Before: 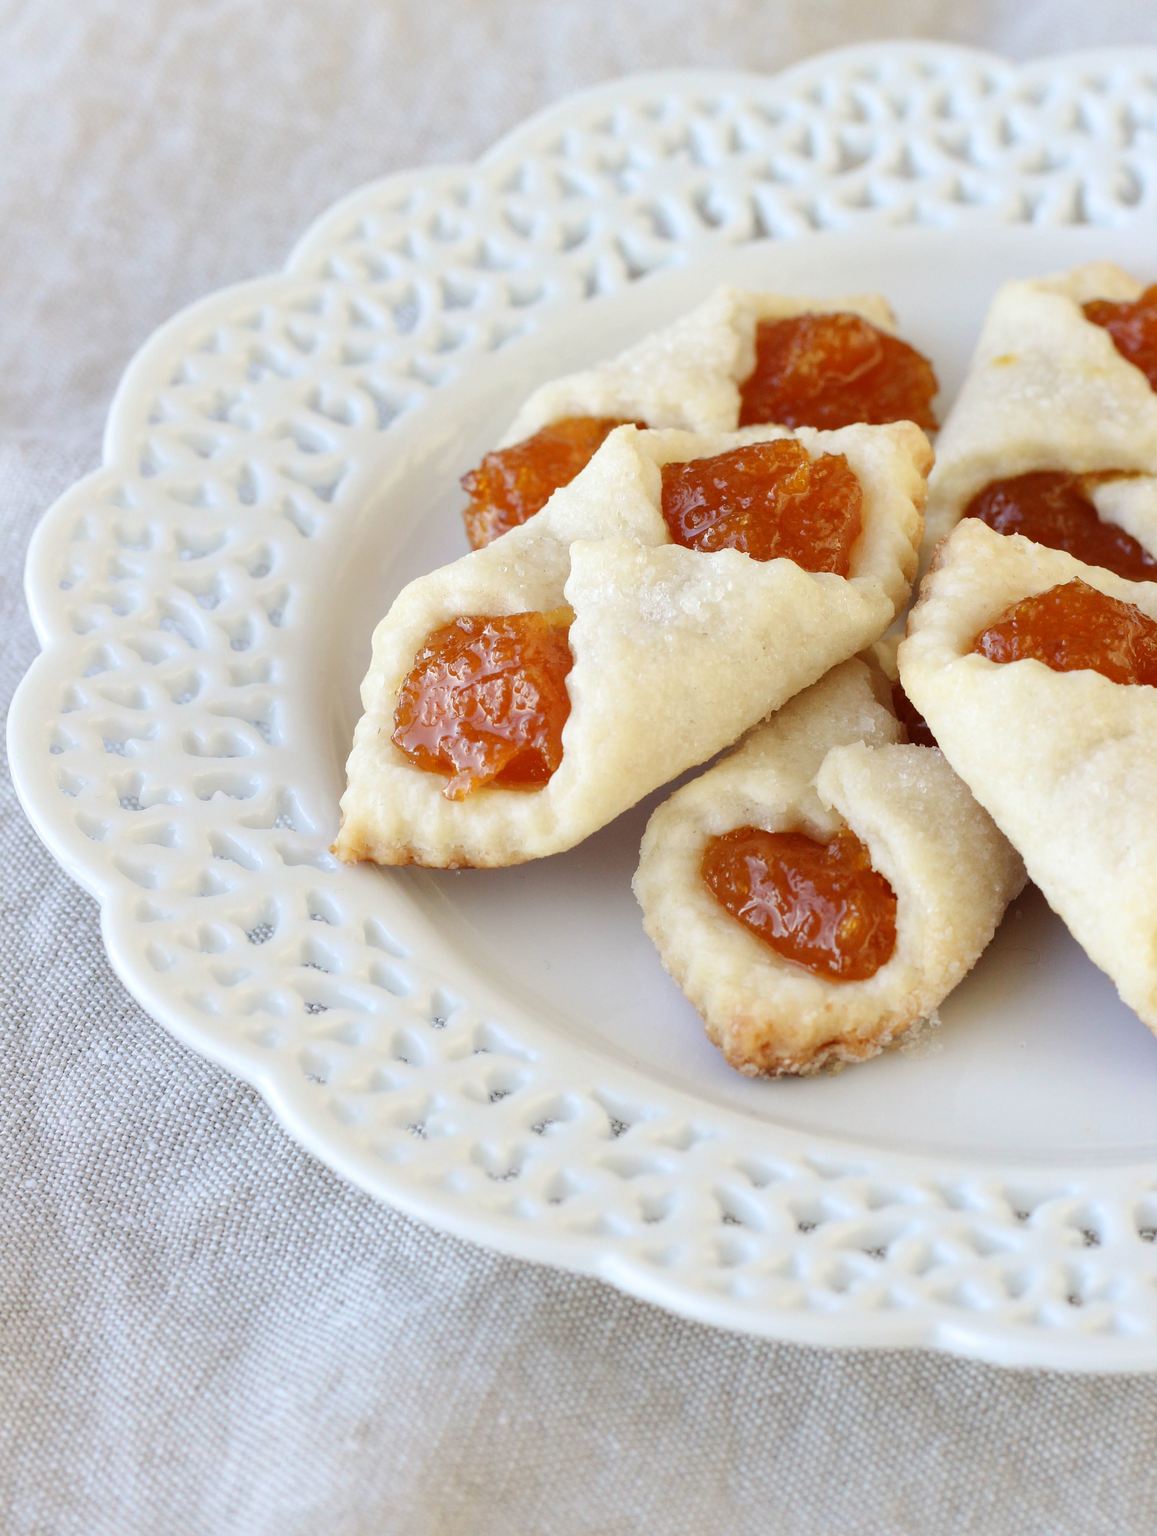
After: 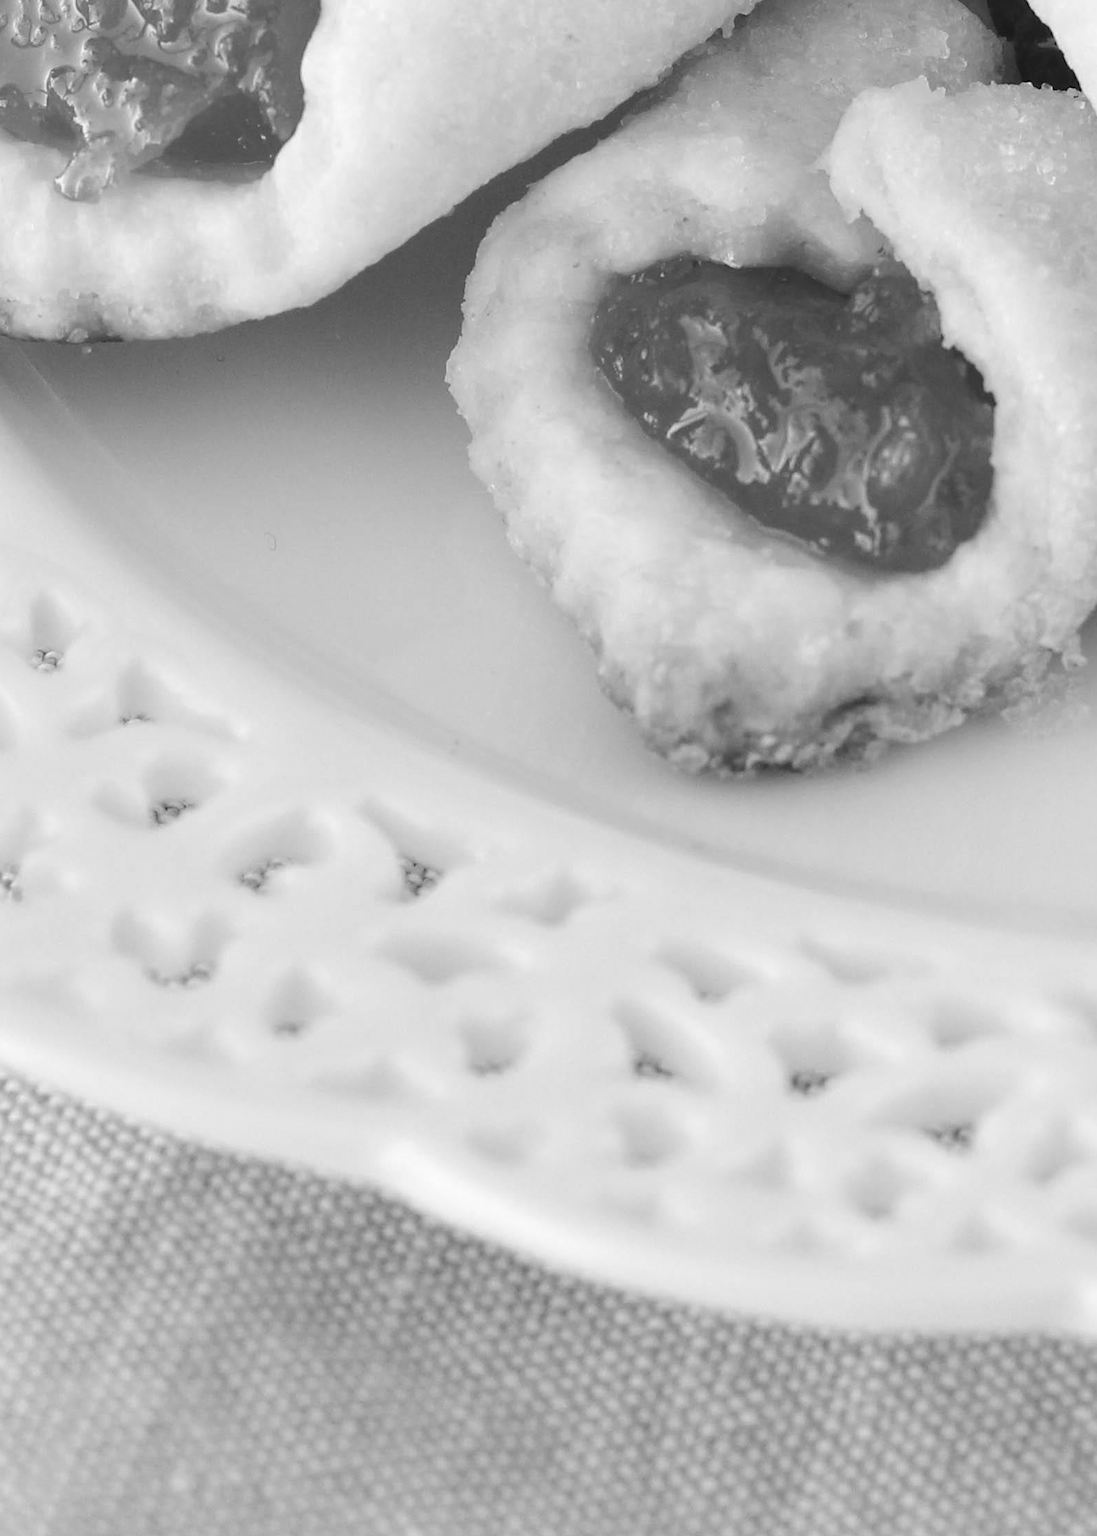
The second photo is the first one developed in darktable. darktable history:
crop: left 35.976%, top 45.819%, right 18.162%, bottom 5.807%
monochrome: on, module defaults
color correction: saturation 0.8
